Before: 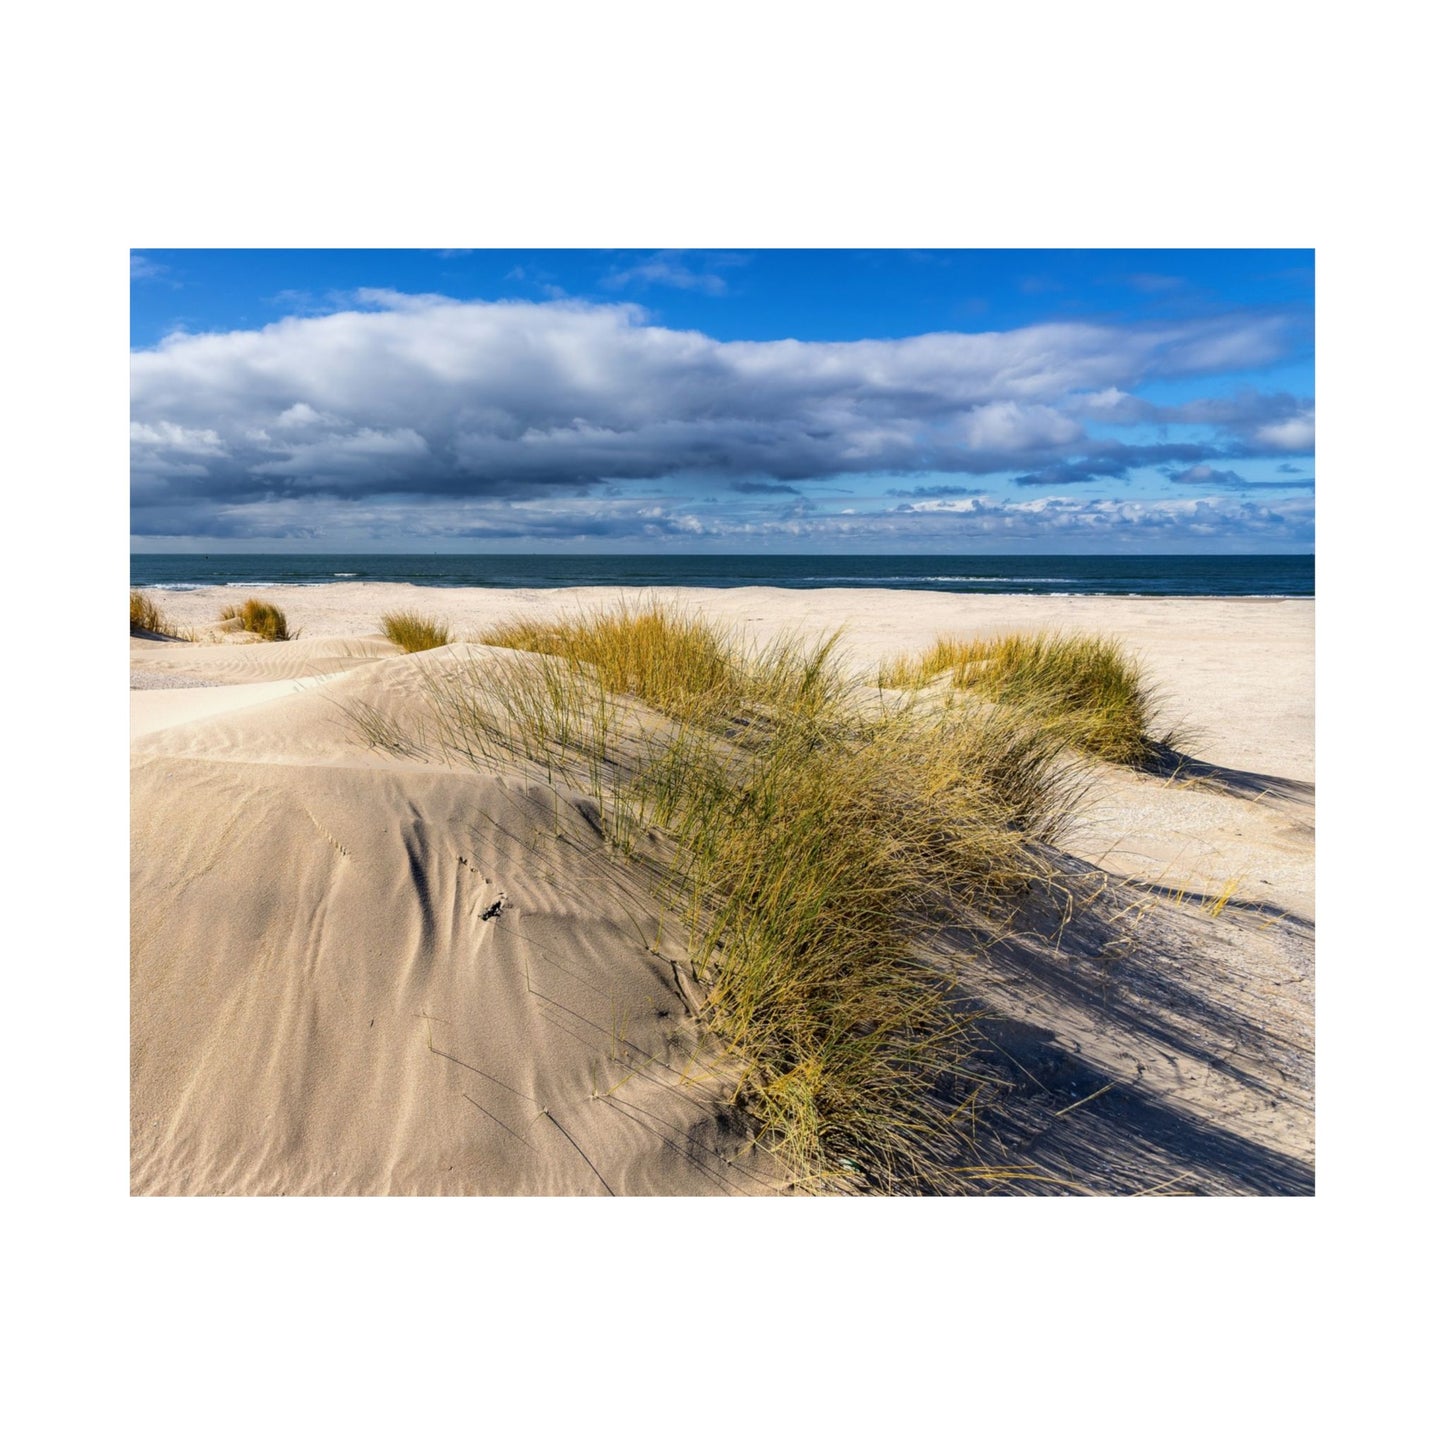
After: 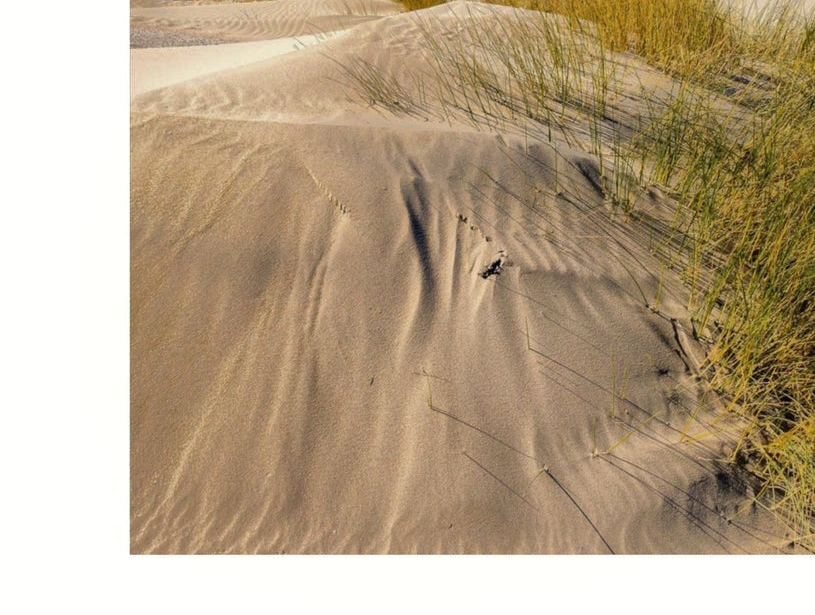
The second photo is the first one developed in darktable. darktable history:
shadows and highlights: shadows 40, highlights -60
white balance: red 1.009, blue 0.985
crop: top 44.483%, right 43.593%, bottom 12.892%
